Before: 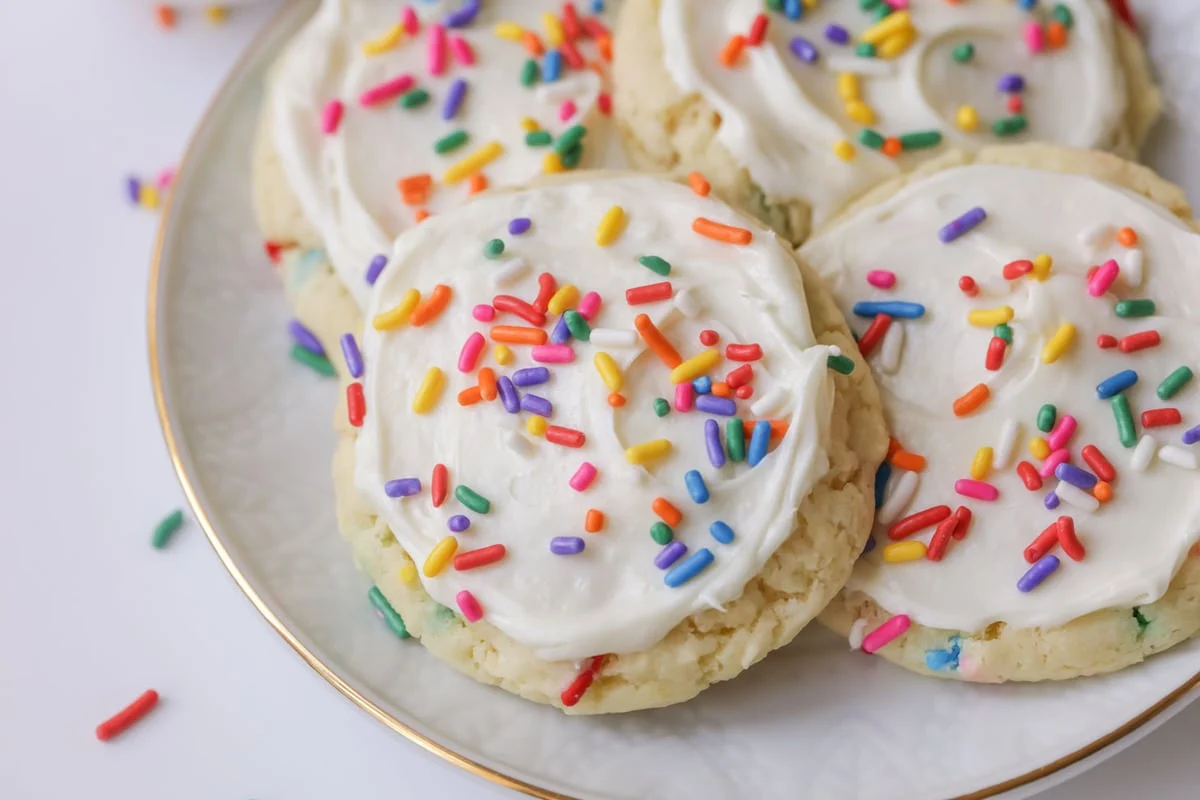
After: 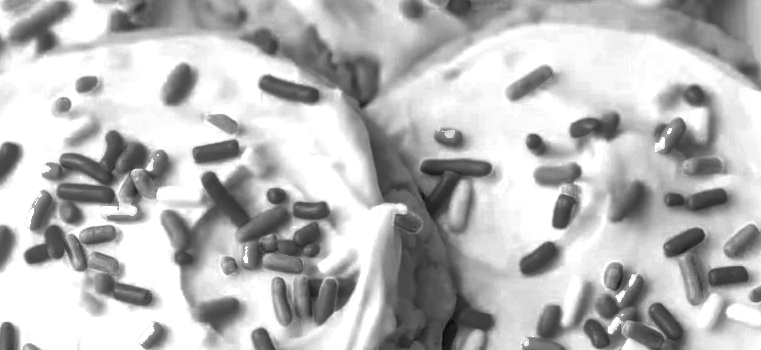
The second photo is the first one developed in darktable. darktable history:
local contrast: on, module defaults
color zones: curves: ch0 [(0.002, 0.429) (0.121, 0.212) (0.198, 0.113) (0.276, 0.344) (0.331, 0.541) (0.41, 0.56) (0.482, 0.289) (0.619, 0.227) (0.721, 0.18) (0.821, 0.435) (0.928, 0.555) (1, 0.587)]; ch1 [(0, 0) (0.143, 0) (0.286, 0) (0.429, 0) (0.571, 0) (0.714, 0) (0.857, 0)]
crop: left 36.097%, top 17.799%, right 0.447%, bottom 38.392%
tone equalizer: -8 EV -0.726 EV, -7 EV -0.719 EV, -6 EV -0.584 EV, -5 EV -0.414 EV, -3 EV 0.373 EV, -2 EV 0.6 EV, -1 EV 0.676 EV, +0 EV 0.741 EV
